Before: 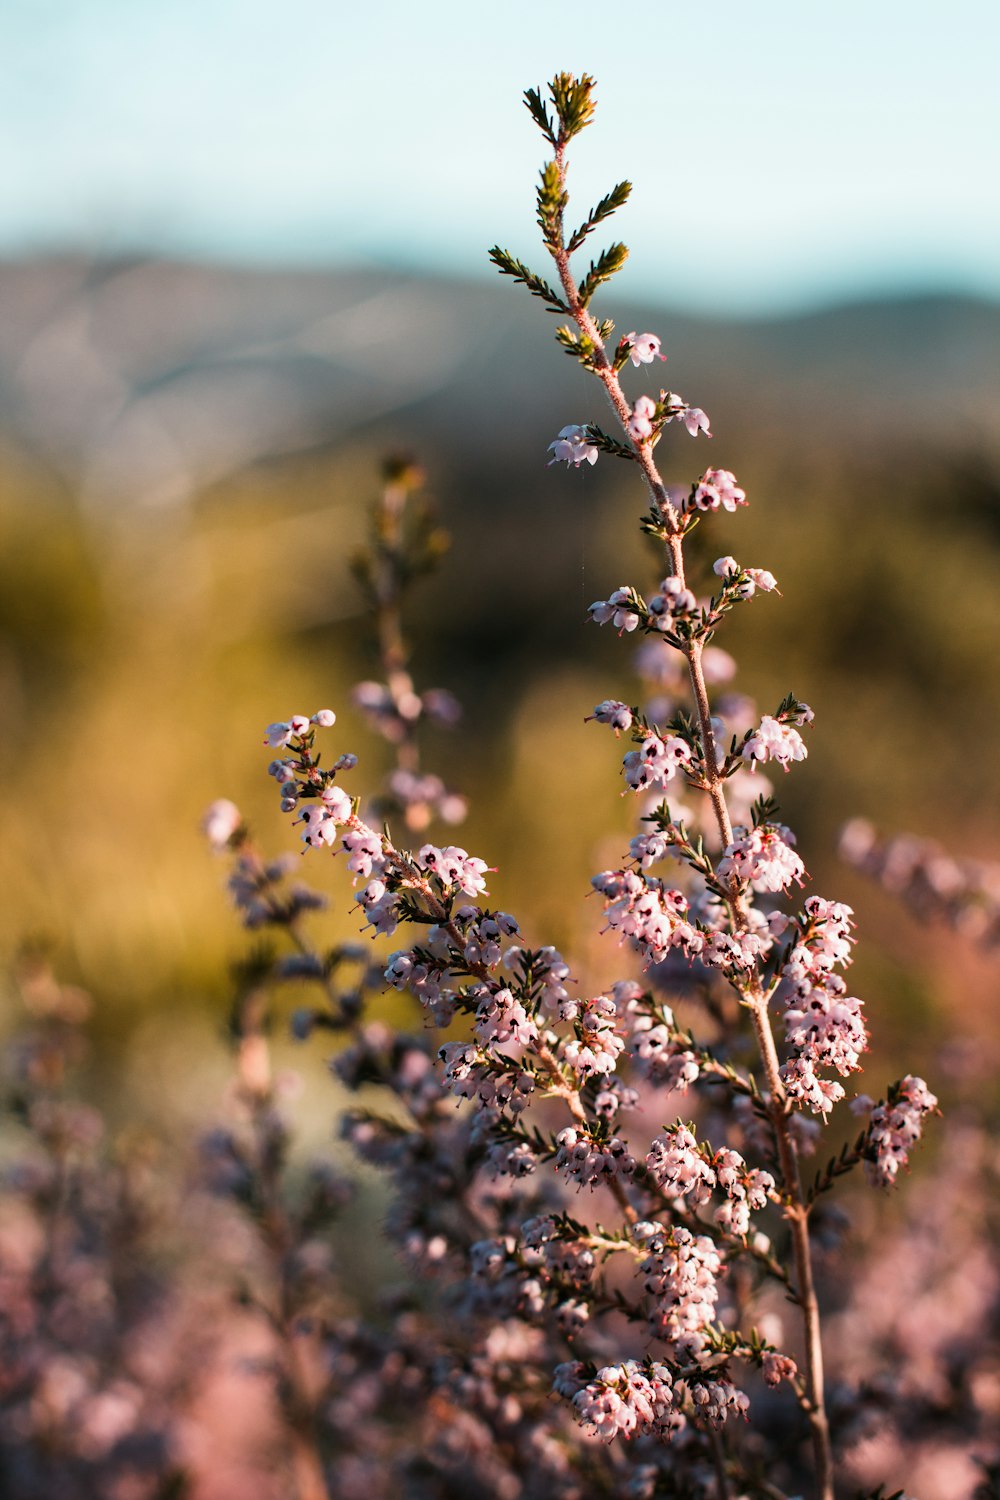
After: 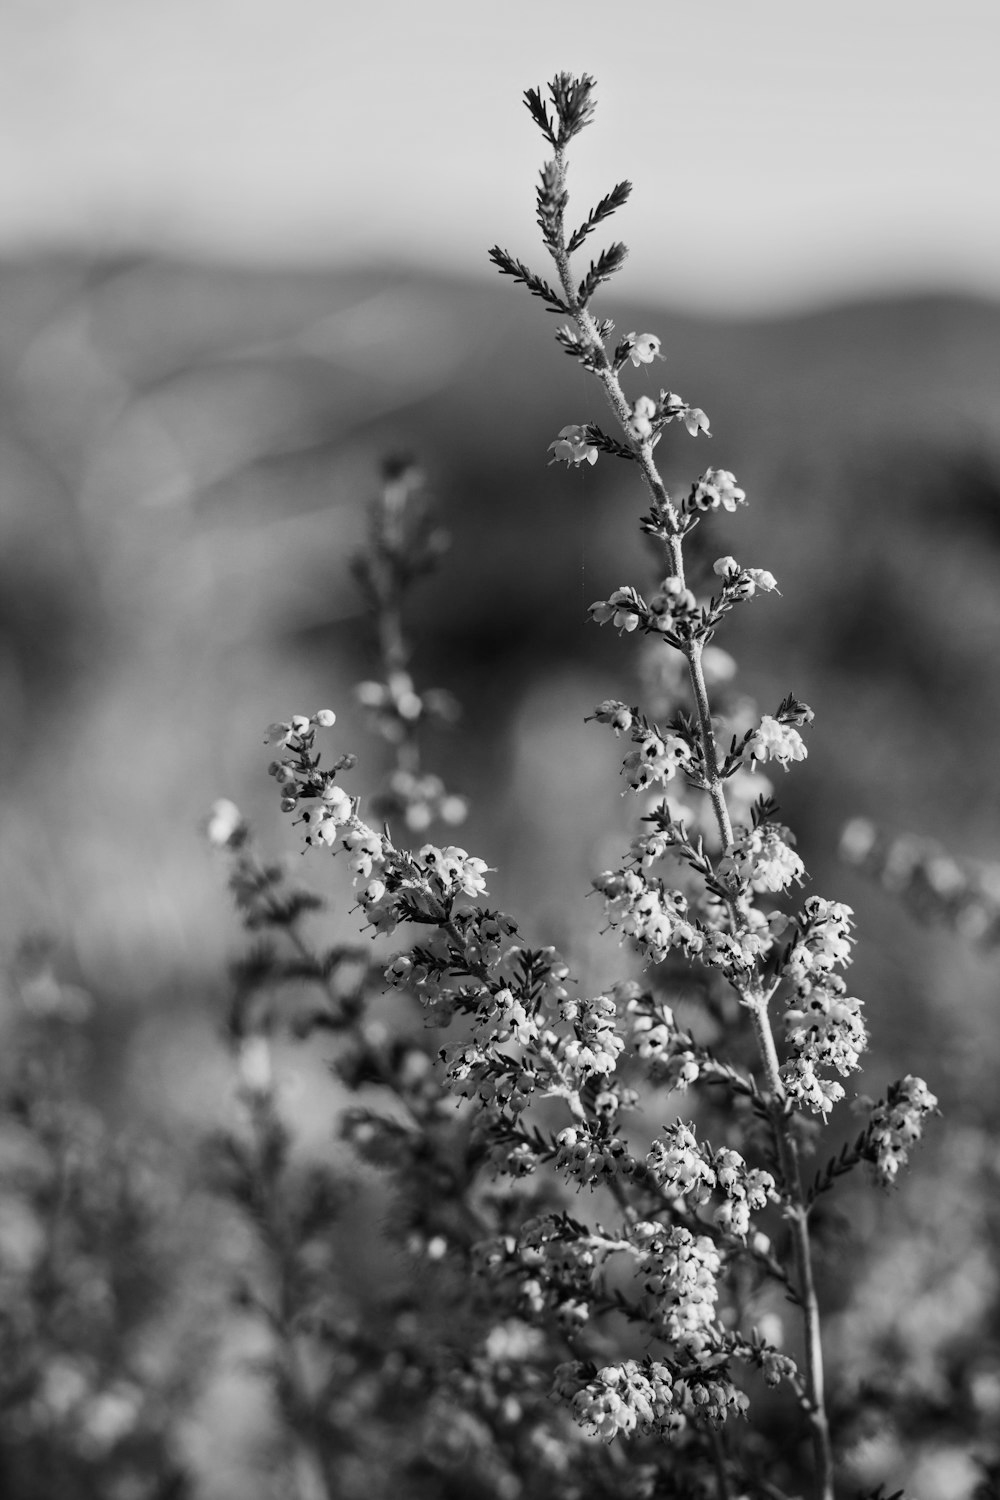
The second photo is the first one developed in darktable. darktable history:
white balance: red 0.982, blue 1.018
monochrome: a 26.22, b 42.67, size 0.8
